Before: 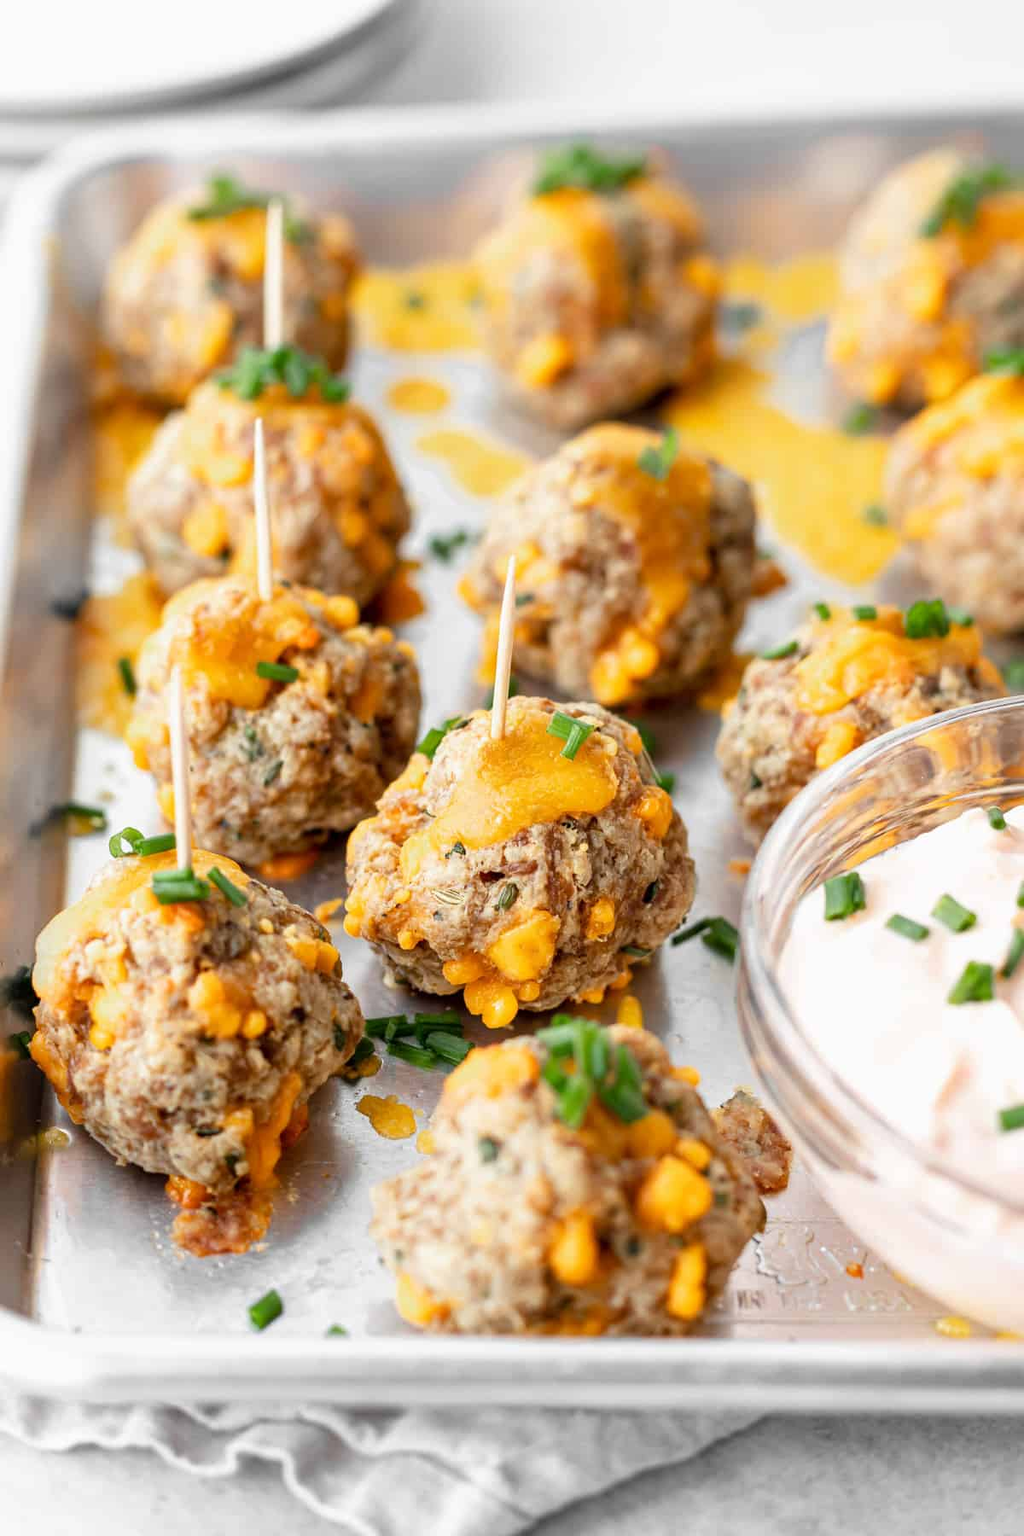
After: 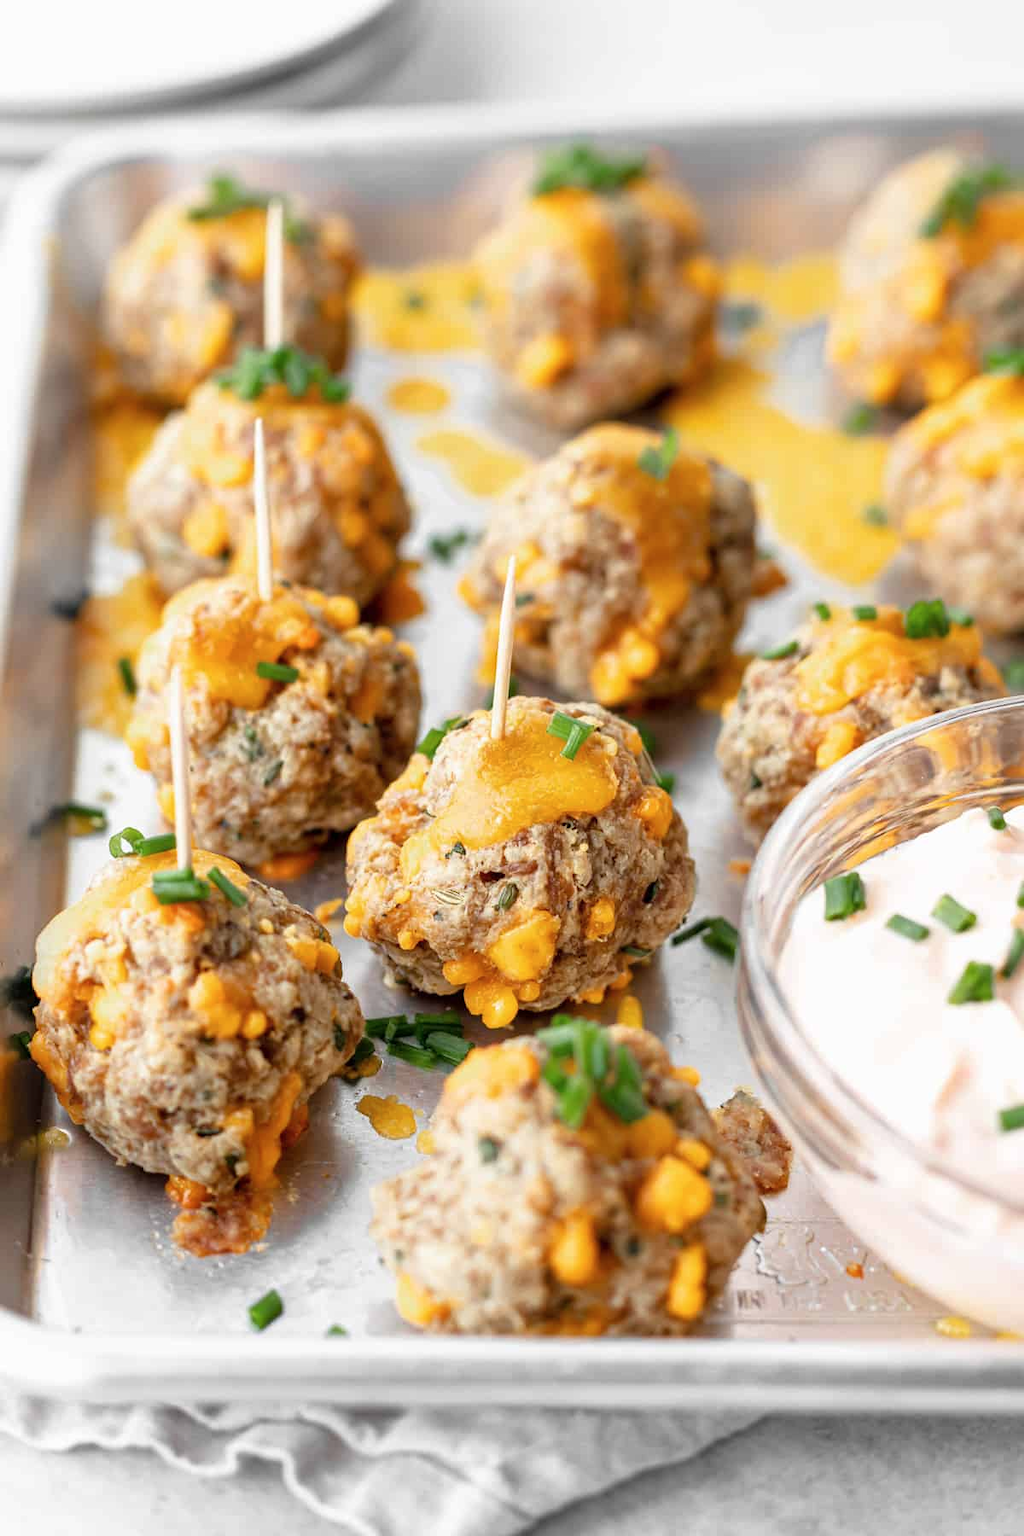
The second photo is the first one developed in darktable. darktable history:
tone equalizer: -8 EV -1.84 EV, -7 EV -1.16 EV, -6 EV -1.62 EV, smoothing diameter 25%, edges refinement/feathering 10, preserve details guided filter
contrast brightness saturation: saturation -0.05
